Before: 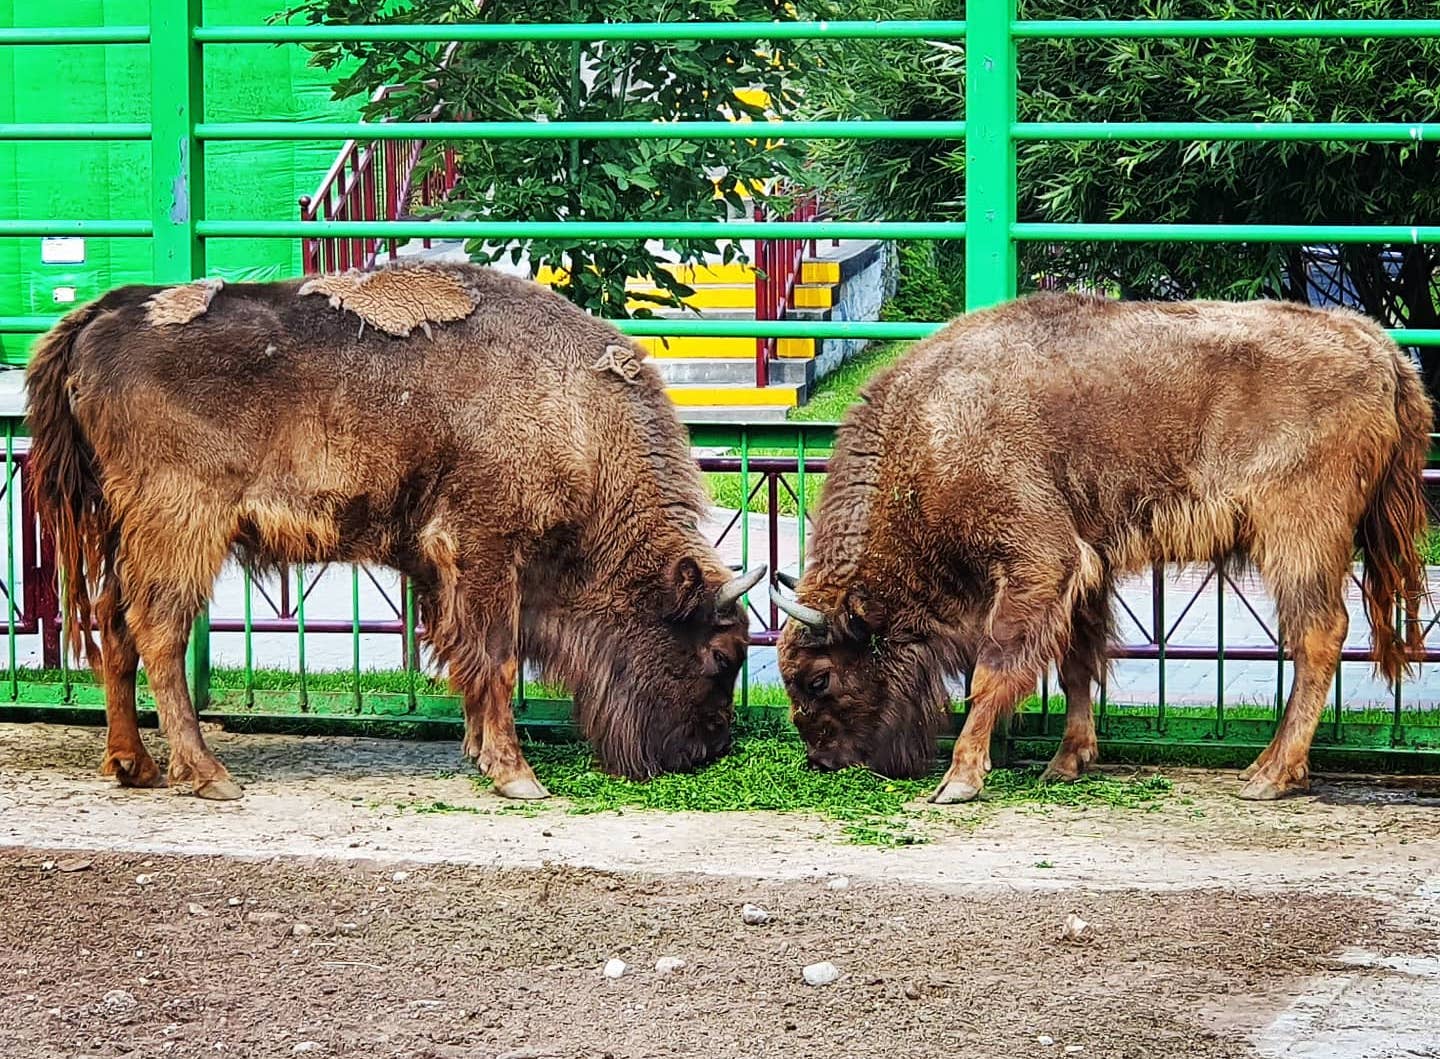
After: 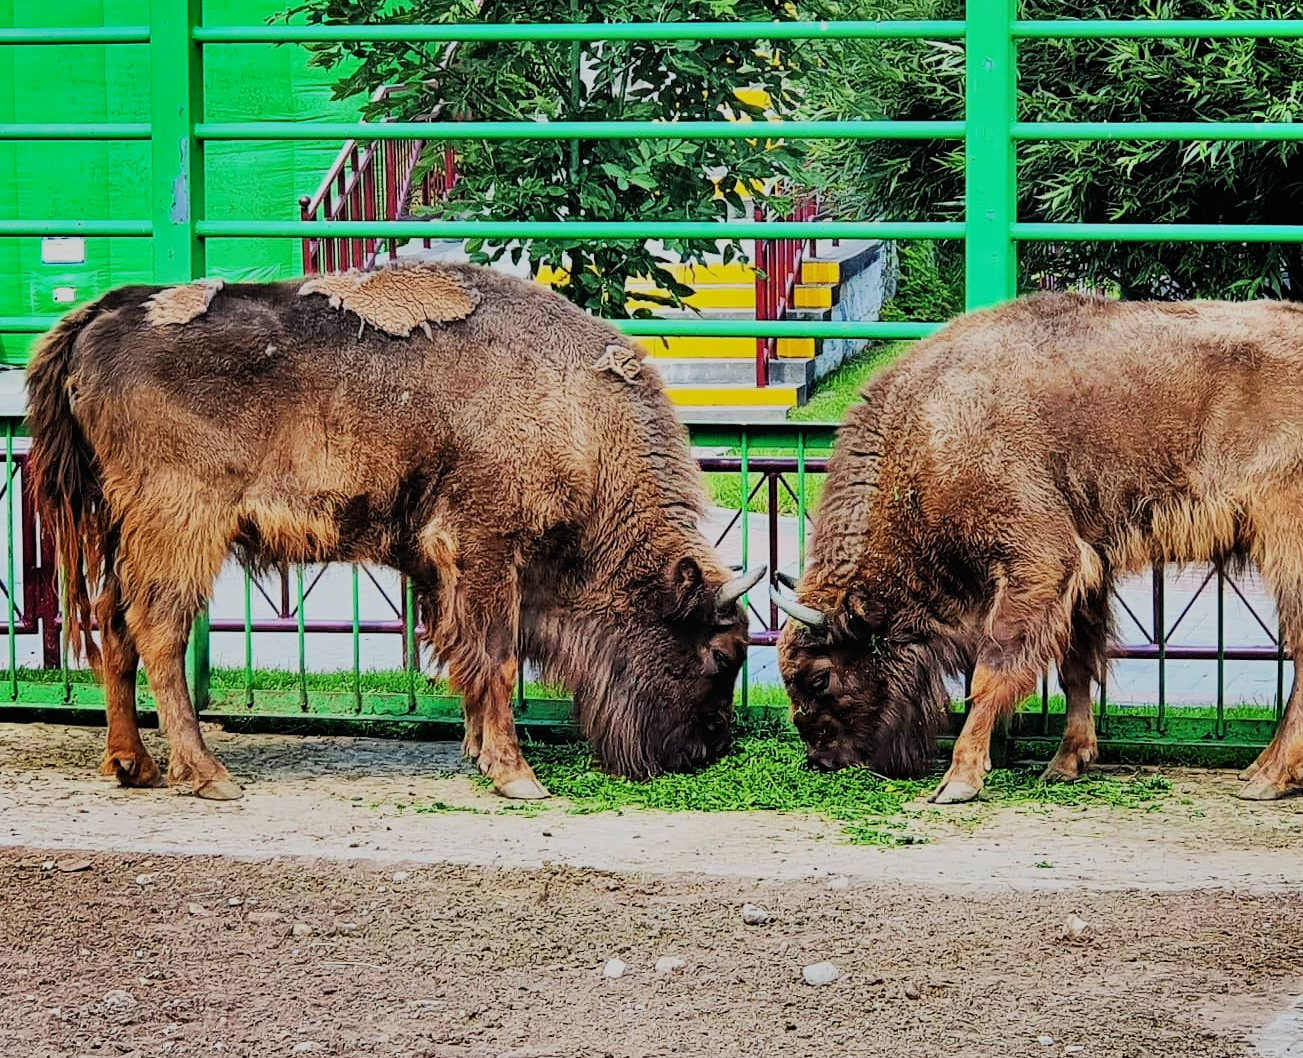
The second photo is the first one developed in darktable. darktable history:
contrast brightness saturation: contrast 0.1, brightness 0.017, saturation 0.021
local contrast: mode bilateral grid, contrast 100, coarseness 100, detail 91%, midtone range 0.2
shadows and highlights: soften with gaussian
crop: right 9.481%, bottom 0.024%
filmic rgb: black relative exposure -7.16 EV, white relative exposure 5.34 EV, hardness 3.03, color science v6 (2022)
